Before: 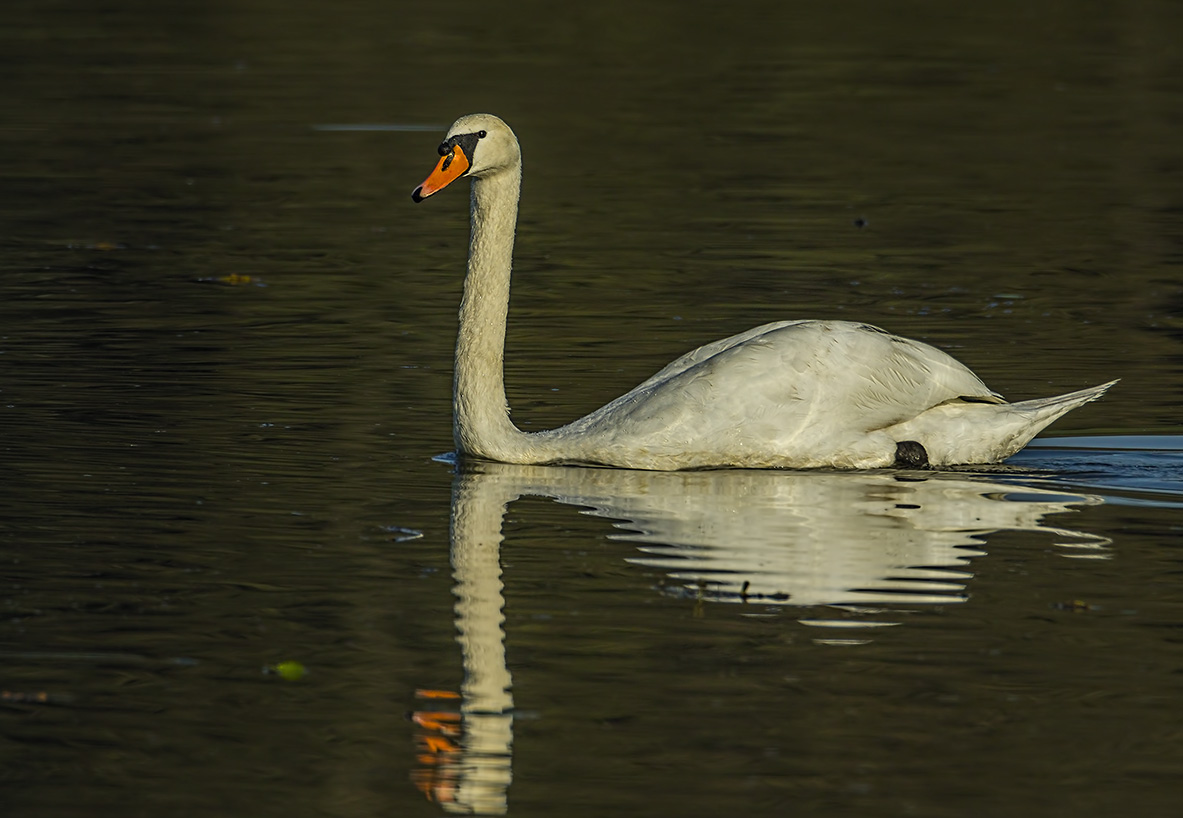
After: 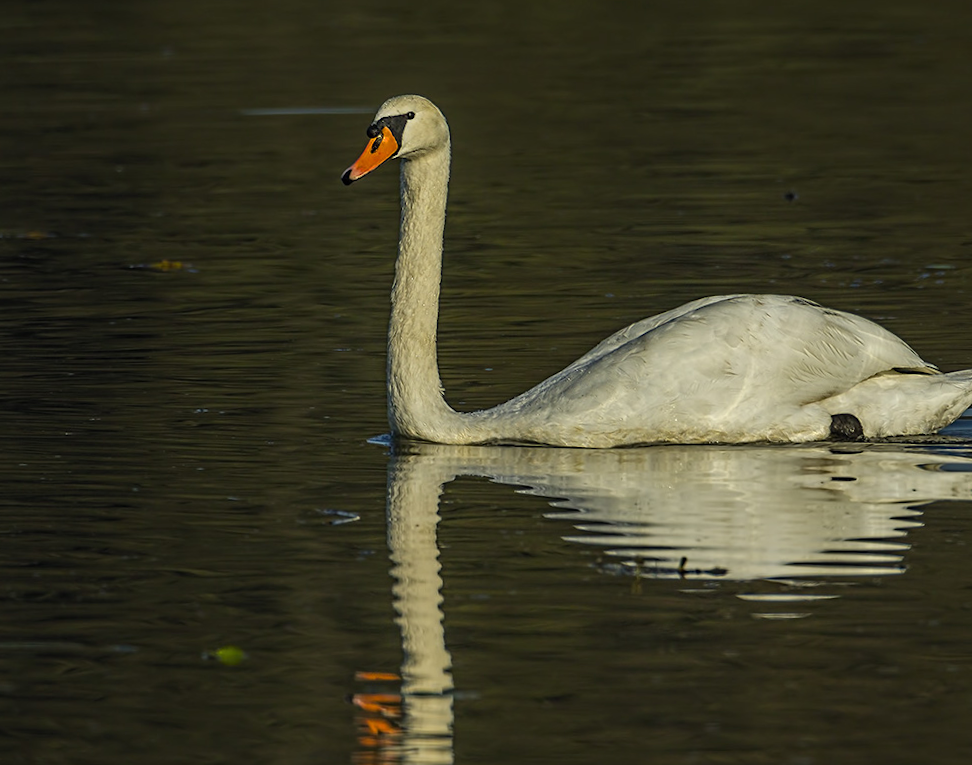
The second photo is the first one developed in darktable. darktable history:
crop and rotate: angle 1.17°, left 4.292%, top 1.204%, right 11.122%, bottom 2.449%
